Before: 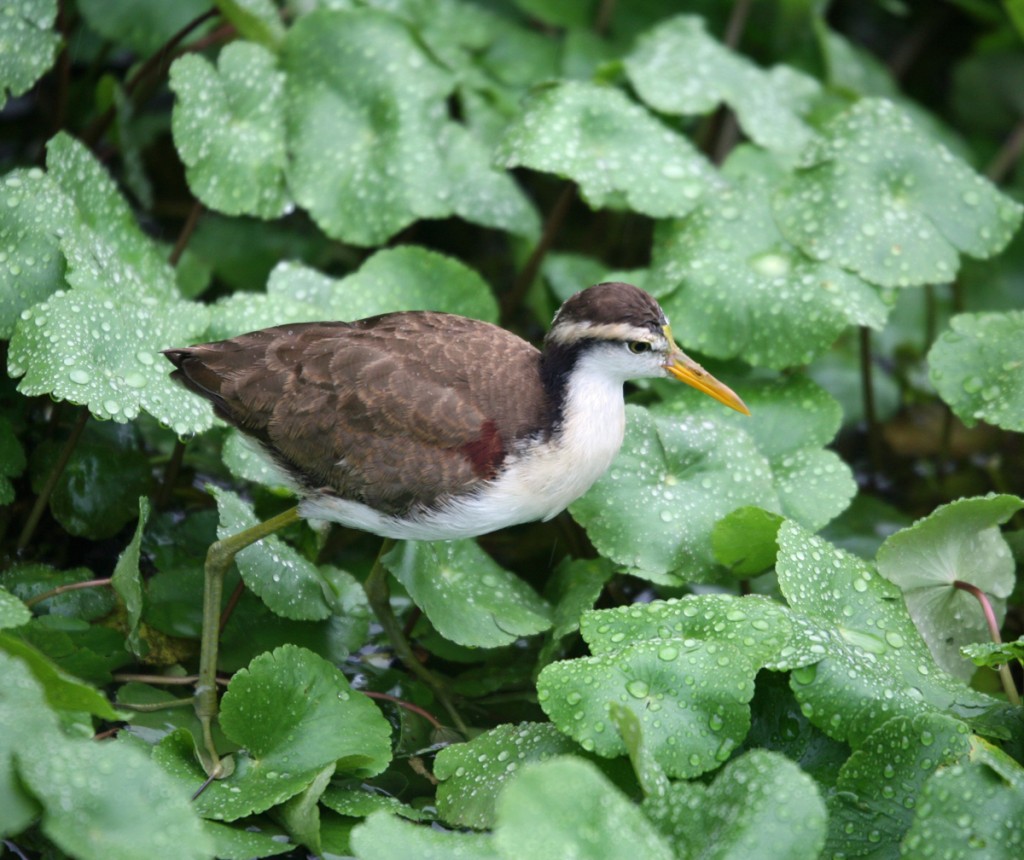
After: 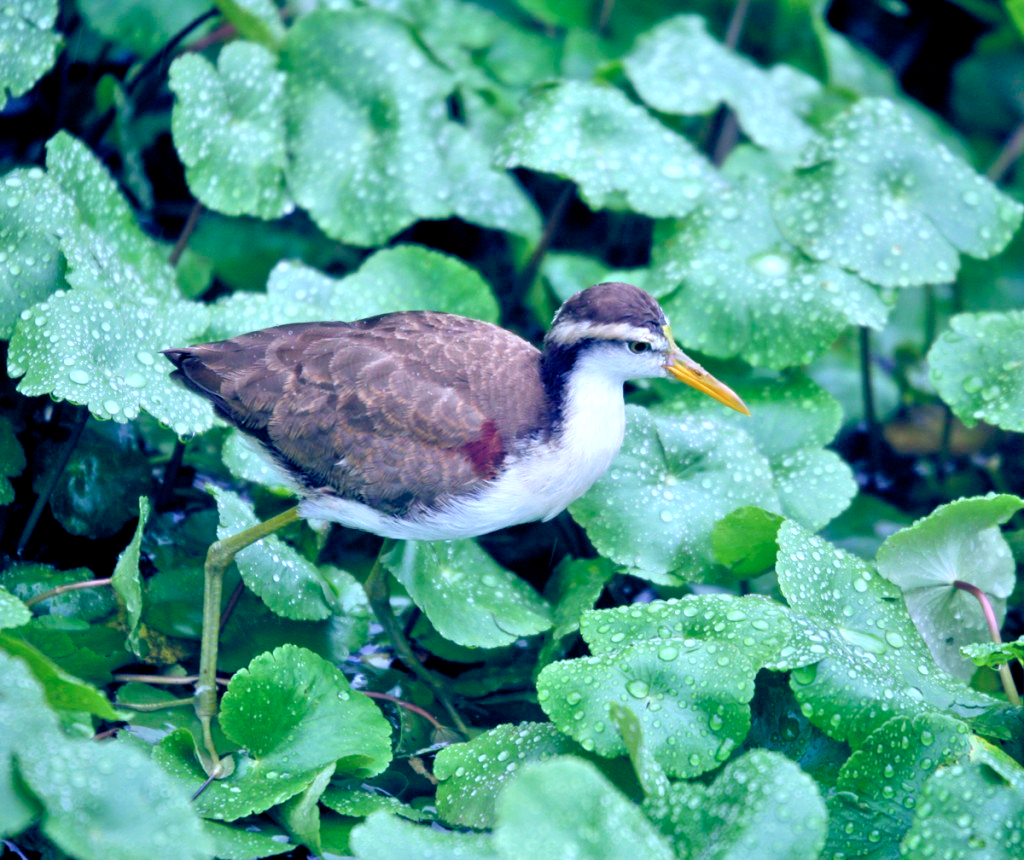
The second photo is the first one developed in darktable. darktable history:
color balance rgb: shadows lift › luminance -41.13%, shadows lift › chroma 14.13%, shadows lift › hue 260°, power › luminance -3.76%, power › chroma 0.56%, power › hue 40.37°, highlights gain › luminance 16.81%, highlights gain › chroma 2.94%, highlights gain › hue 260°, global offset › luminance -0.29%, global offset › chroma 0.31%, global offset › hue 260°, perceptual saturation grading › global saturation 20%, perceptual saturation grading › highlights -13.92%, perceptual saturation grading › shadows 50%
tone equalizer: -7 EV 0.15 EV, -6 EV 0.6 EV, -5 EV 1.15 EV, -4 EV 1.33 EV, -3 EV 1.15 EV, -2 EV 0.6 EV, -1 EV 0.15 EV, mask exposure compensation -0.5 EV
color calibration: illuminant as shot in camera, x 0.37, y 0.382, temperature 4313.32 K
